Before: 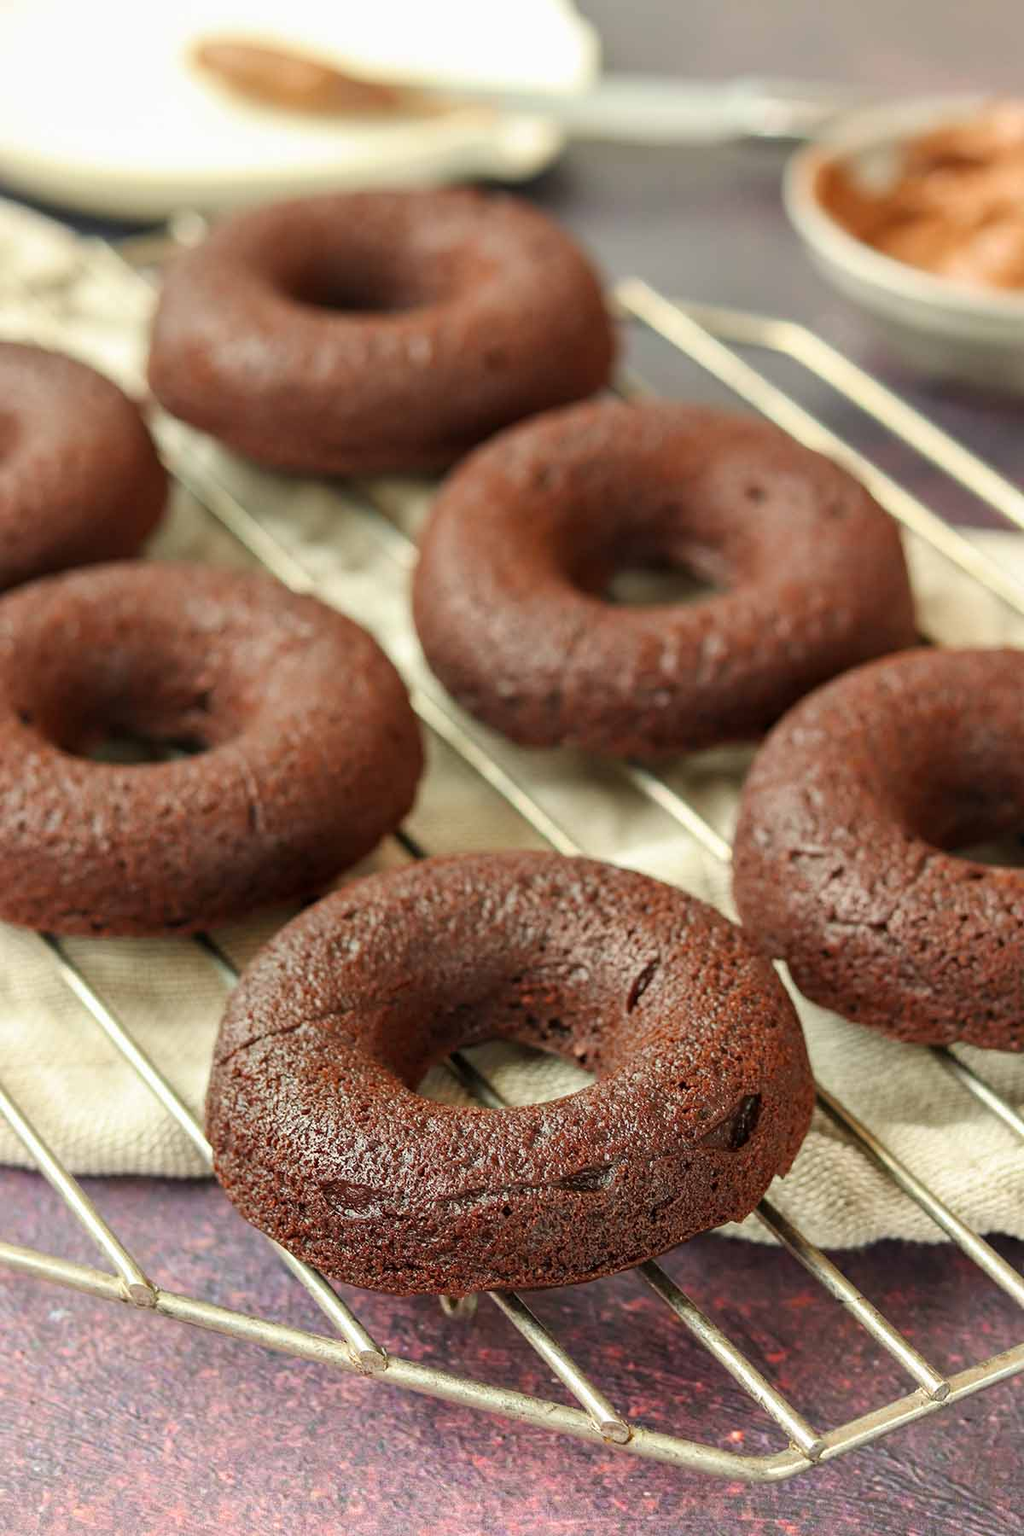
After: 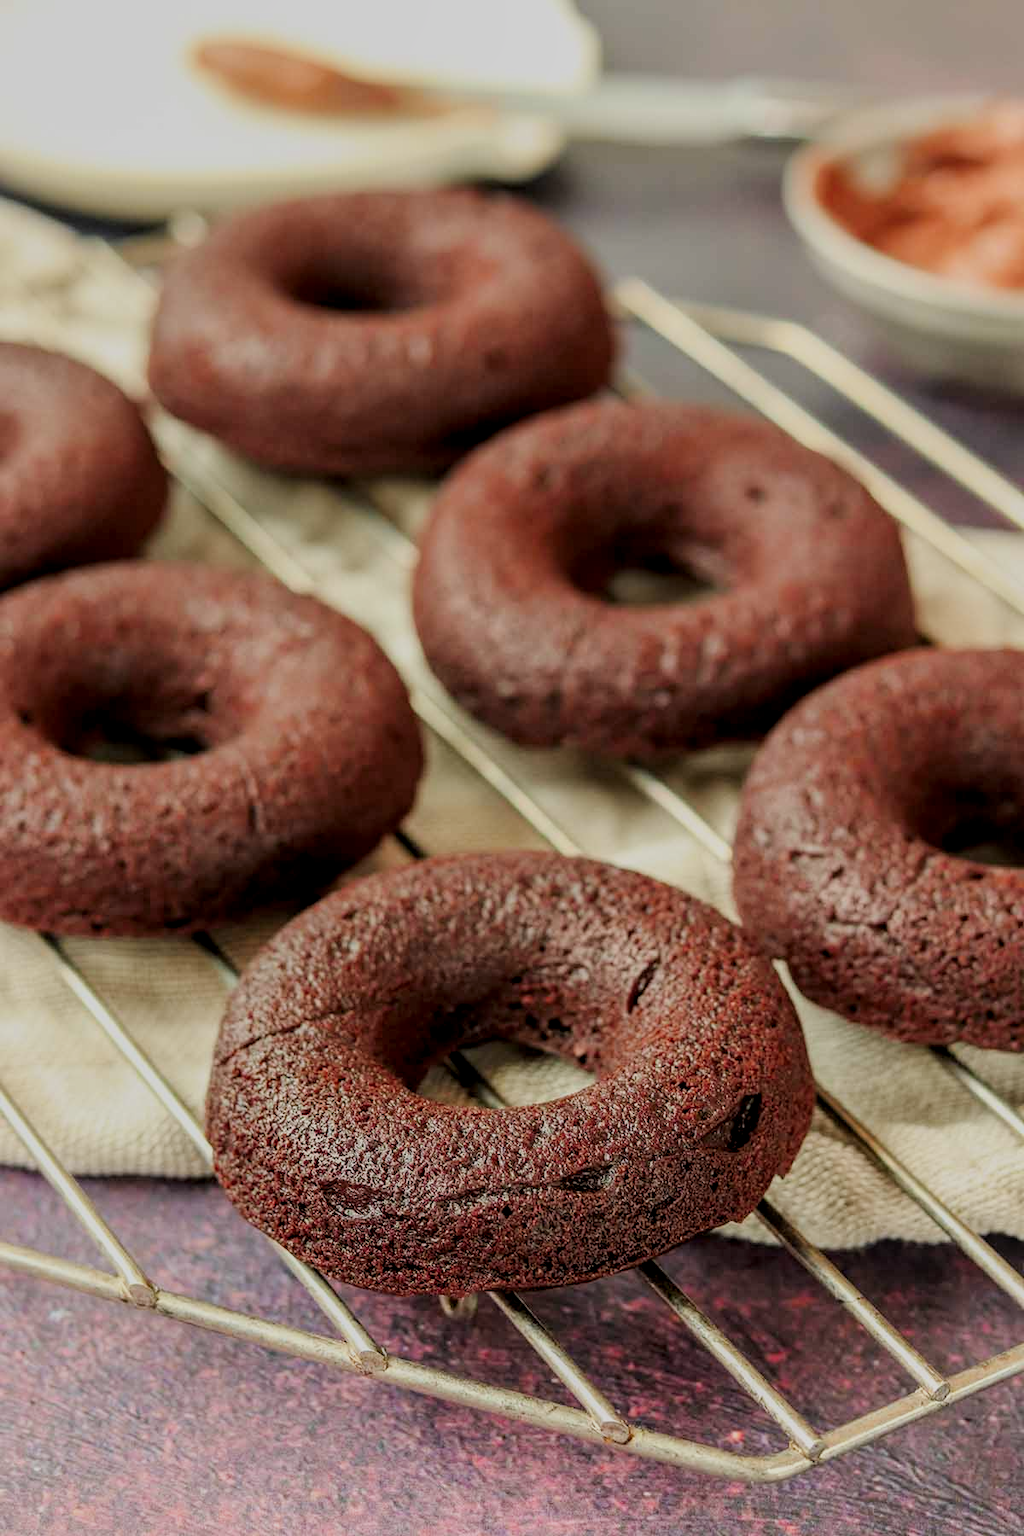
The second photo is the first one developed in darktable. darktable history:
exposure: exposure -0.214 EV, compensate exposure bias true, compensate highlight preservation false
local contrast: on, module defaults
filmic rgb: black relative exposure -7.65 EV, white relative exposure 4.56 EV, hardness 3.61
color zones: curves: ch1 [(0.239, 0.552) (0.75, 0.5)]; ch2 [(0.25, 0.462) (0.749, 0.457)]
